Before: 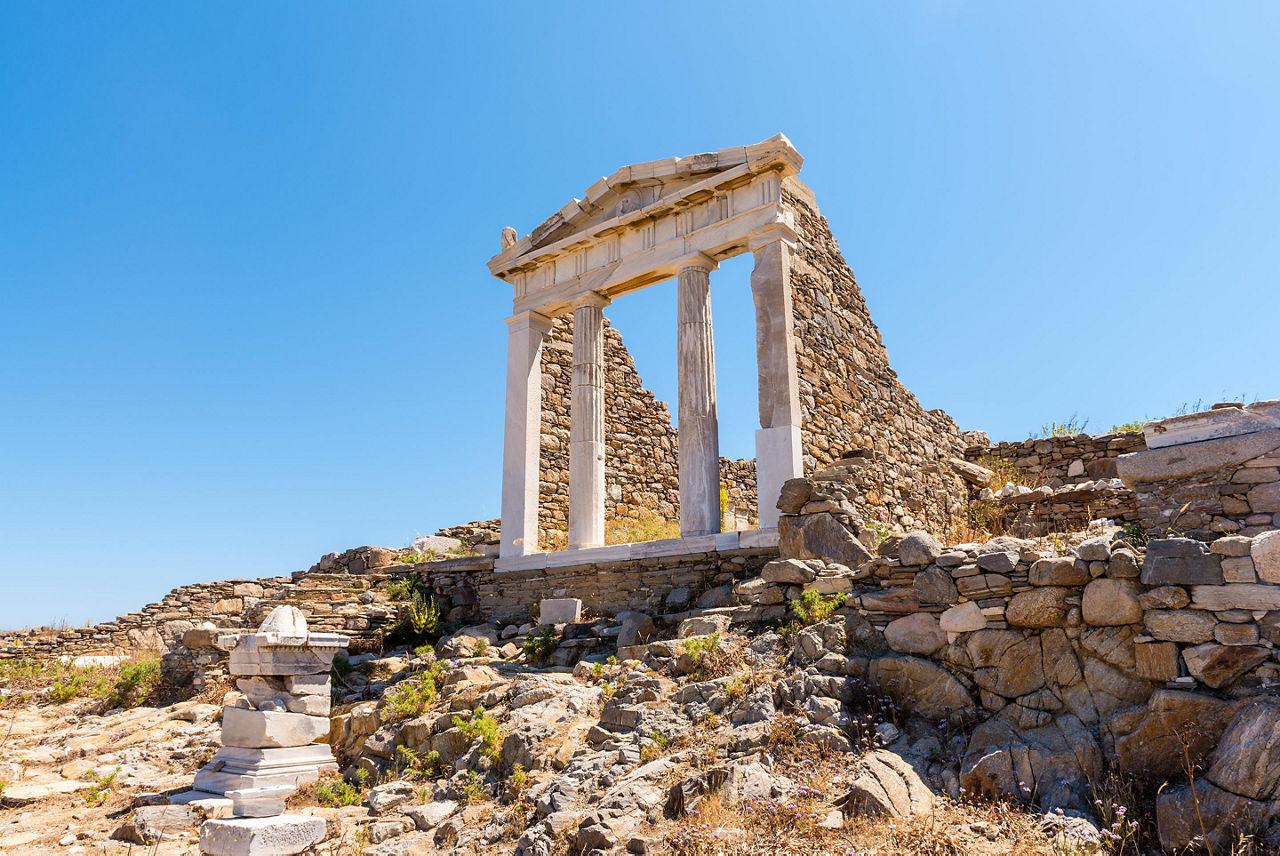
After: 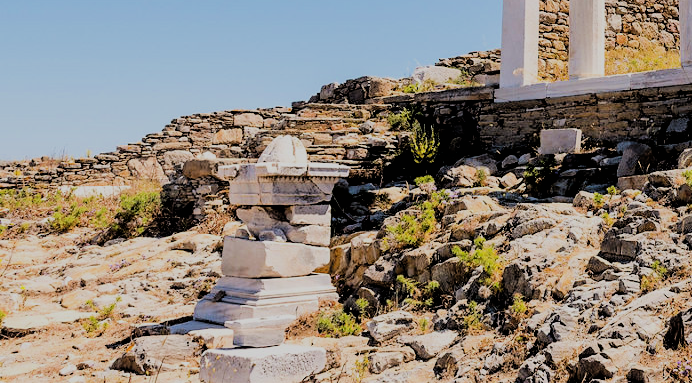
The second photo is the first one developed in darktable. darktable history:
crop and rotate: top 55.067%, right 45.905%, bottom 0.124%
shadows and highlights: shadows 24.75, highlights -25.45
filmic rgb: black relative exposure -3.23 EV, white relative exposure 7.05 EV, threshold 2.97 EV, hardness 1.46, contrast 1.351, enable highlight reconstruction true
